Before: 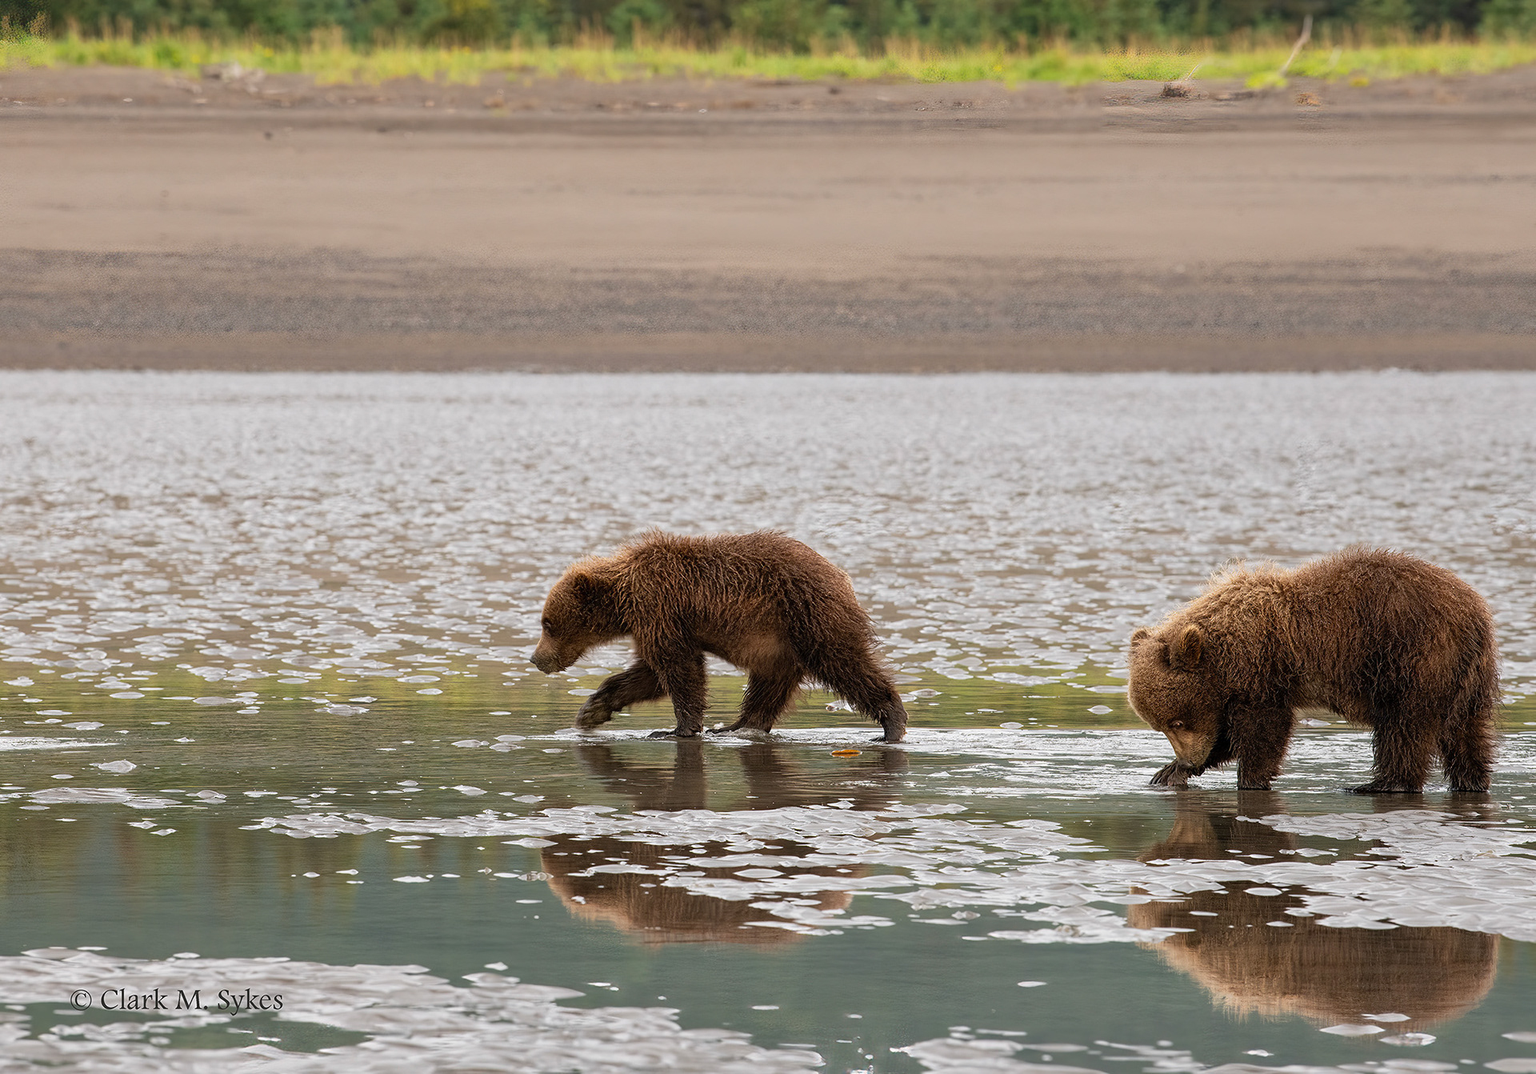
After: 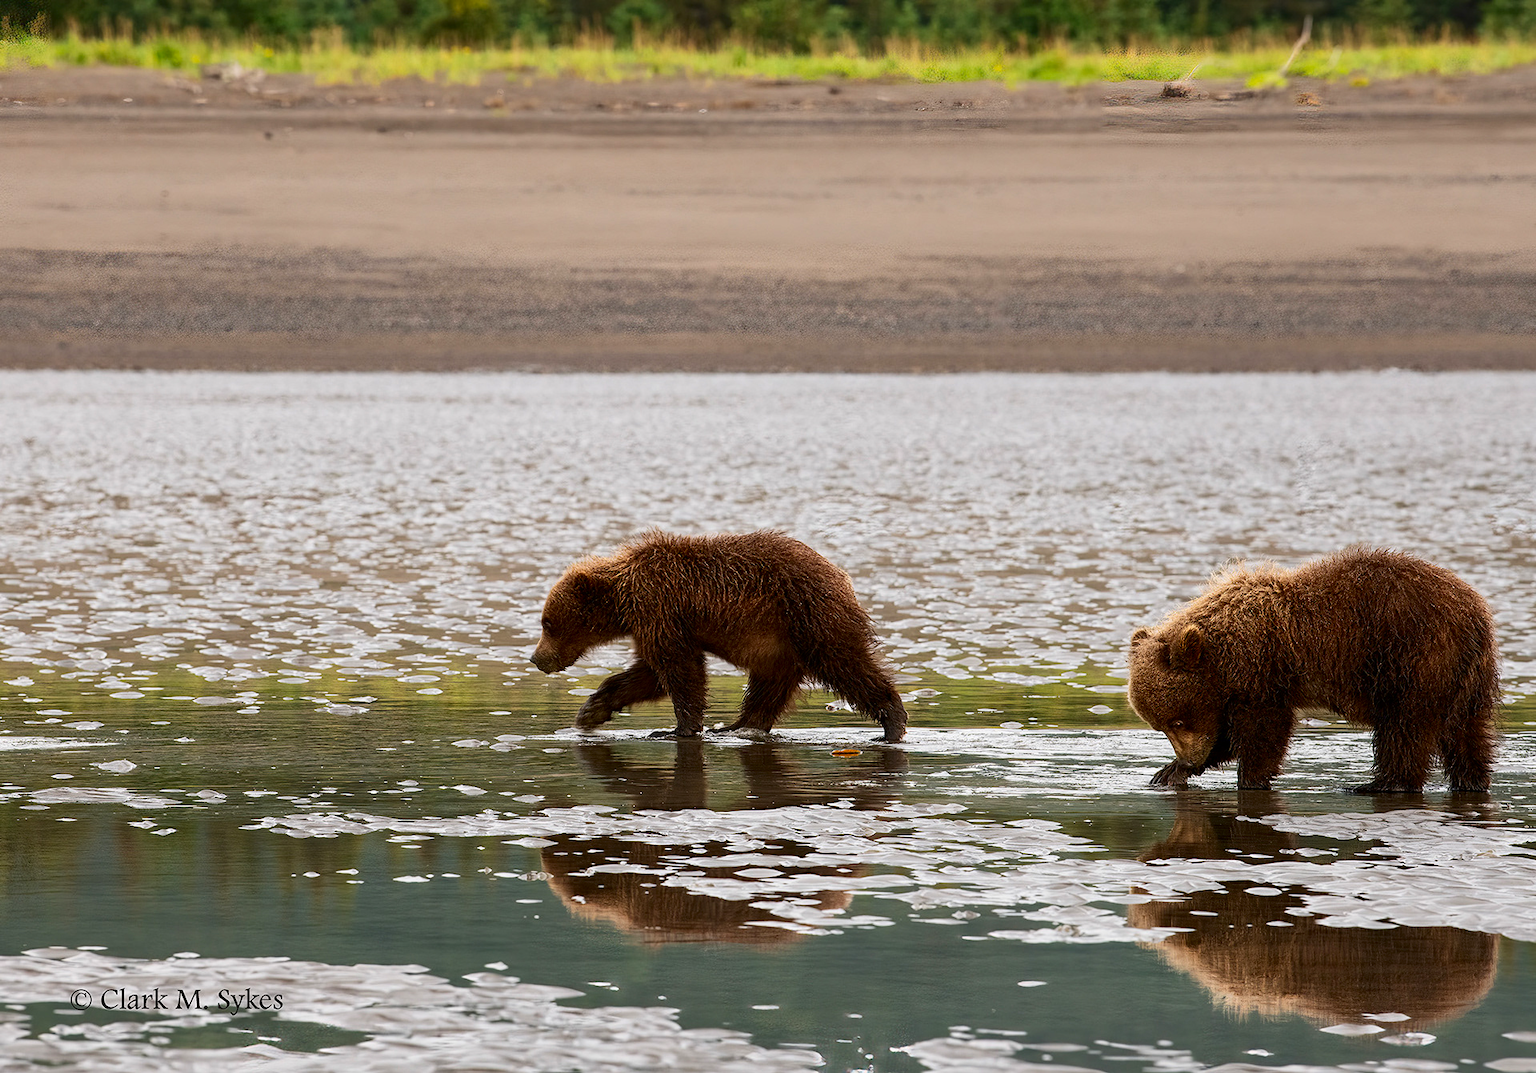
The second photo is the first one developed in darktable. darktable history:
contrast brightness saturation: contrast 0.19, brightness -0.11, saturation 0.206
